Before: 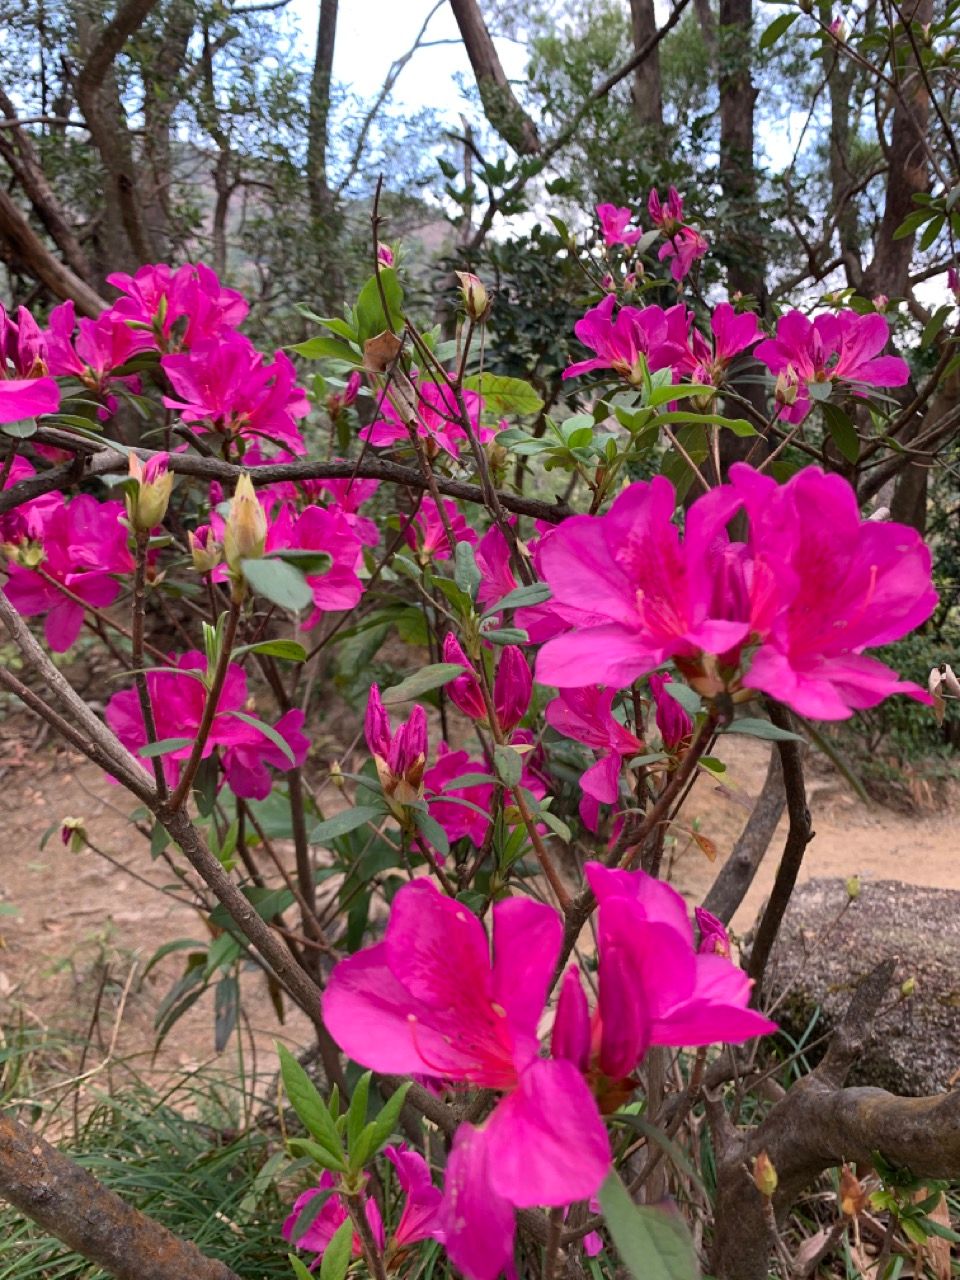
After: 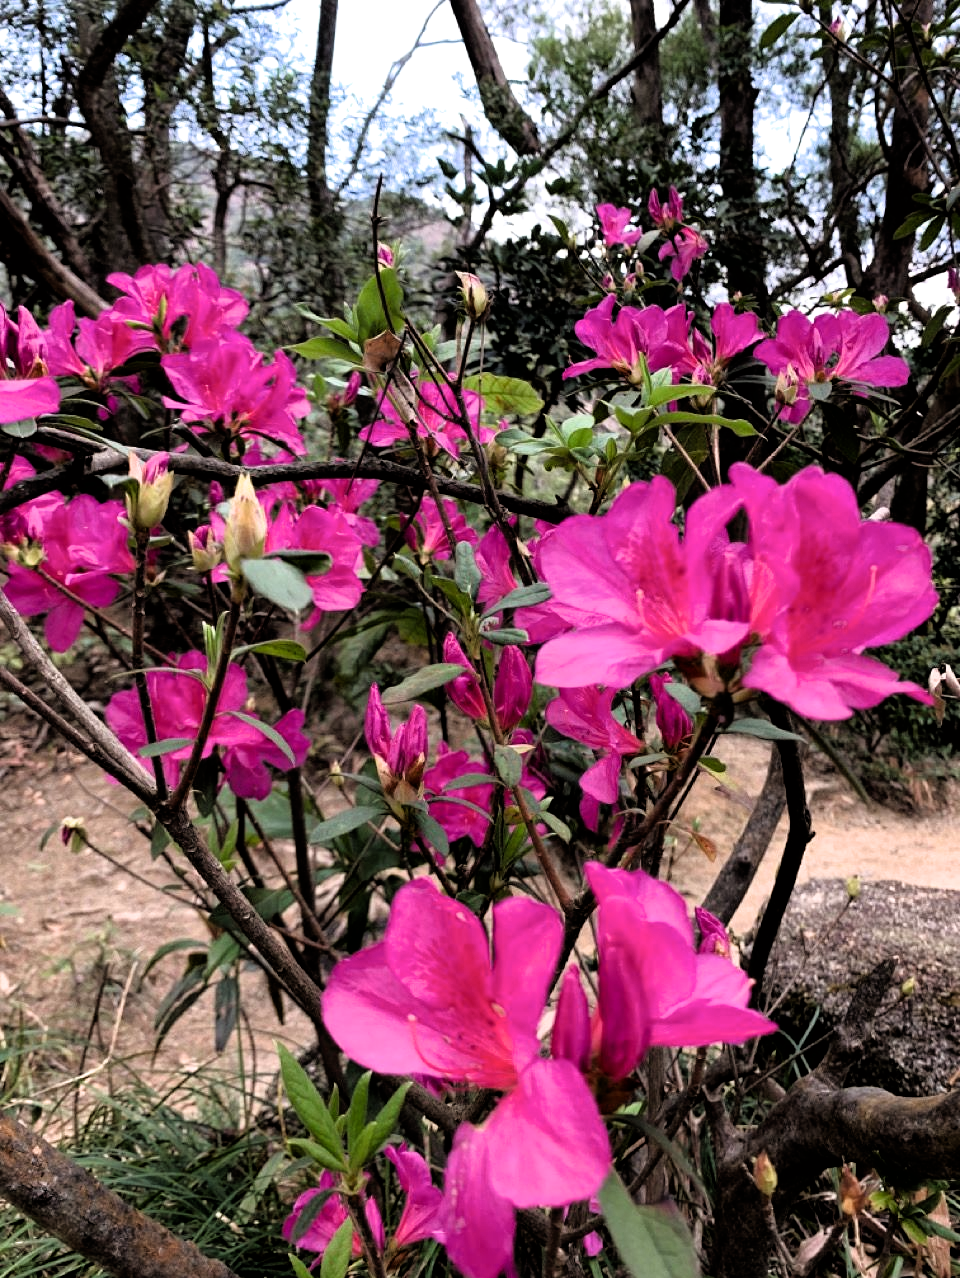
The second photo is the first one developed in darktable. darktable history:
filmic rgb: black relative exposure -3.63 EV, white relative exposure 2.16 EV, hardness 3.62
crop: top 0.05%, bottom 0.098%
